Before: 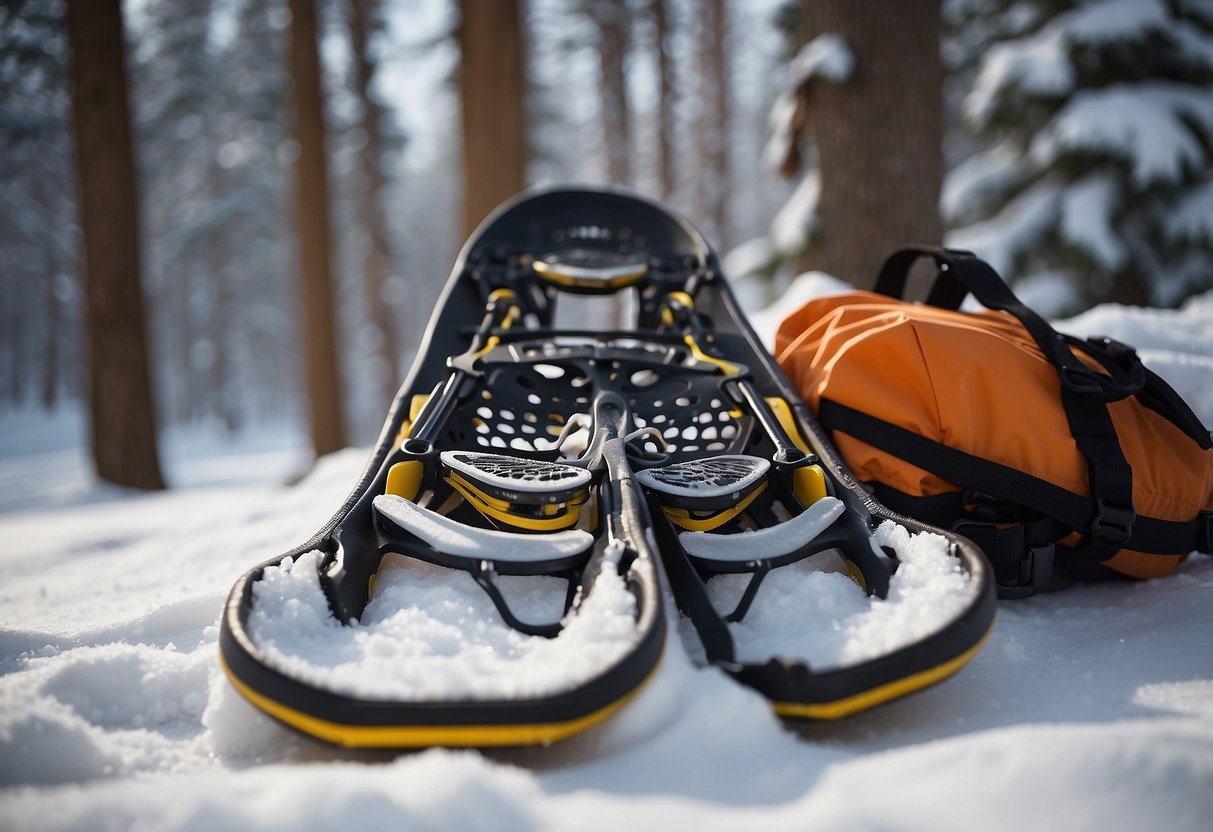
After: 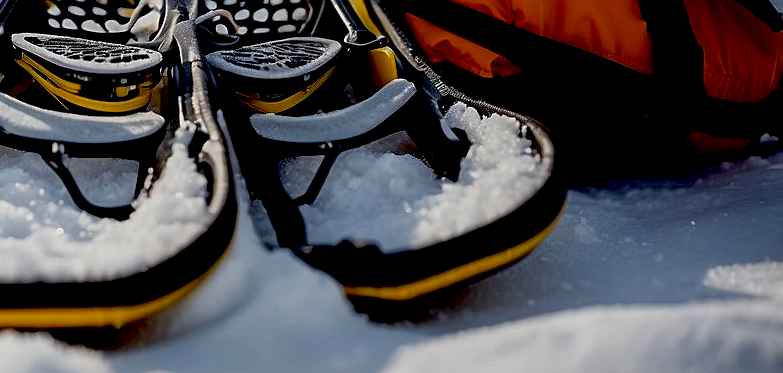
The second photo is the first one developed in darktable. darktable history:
haze removal: compatibility mode true, adaptive false
exposure: black level correction 0.045, exposure -0.229 EV, compensate highlight preservation false
local contrast: on, module defaults
sharpen: amount 0.483
crop and rotate: left 35.4%, top 50.249%, bottom 4.851%
